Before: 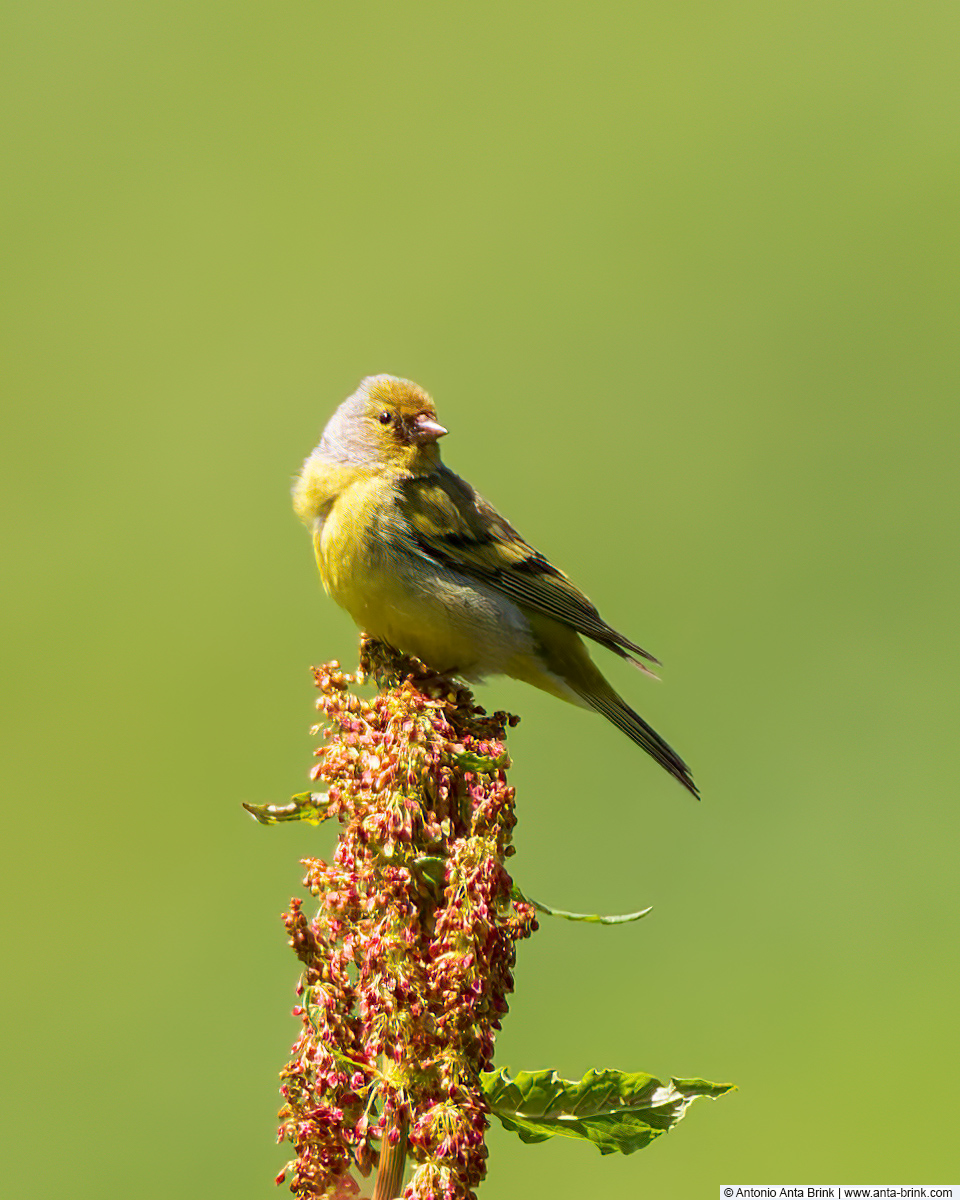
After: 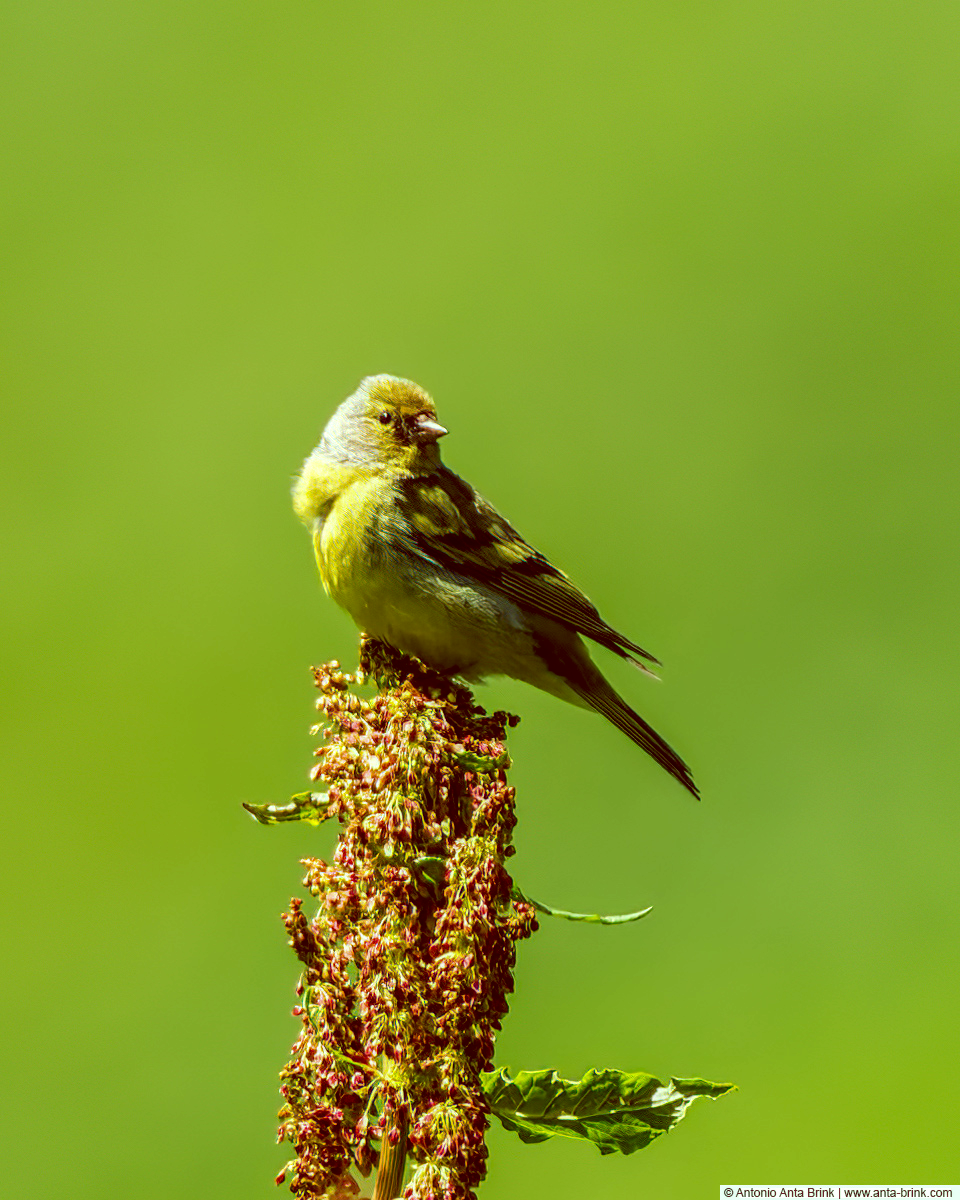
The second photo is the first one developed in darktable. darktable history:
color balance: lift [1, 1.015, 0.987, 0.985], gamma [1, 0.959, 1.042, 0.958], gain [0.927, 0.938, 1.072, 0.928], contrast 1.5%
local contrast: highlights 25%, detail 150%
